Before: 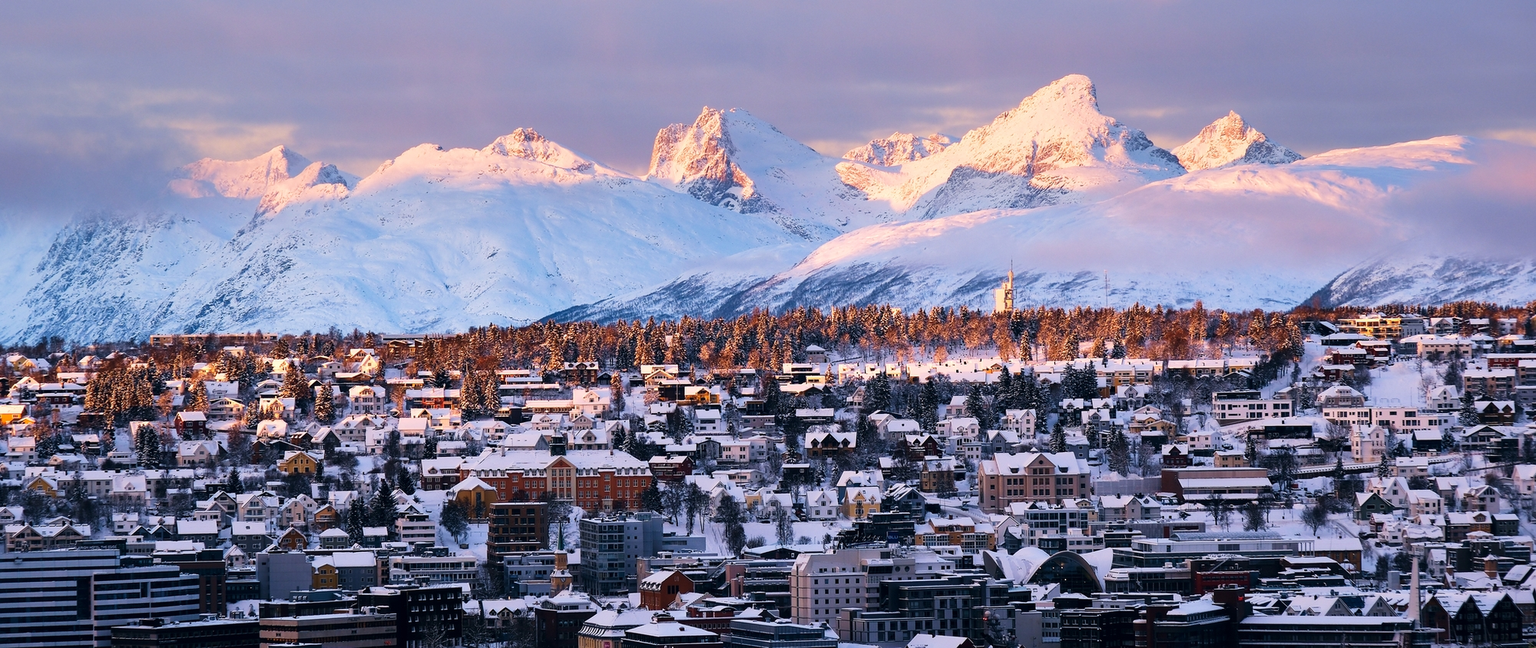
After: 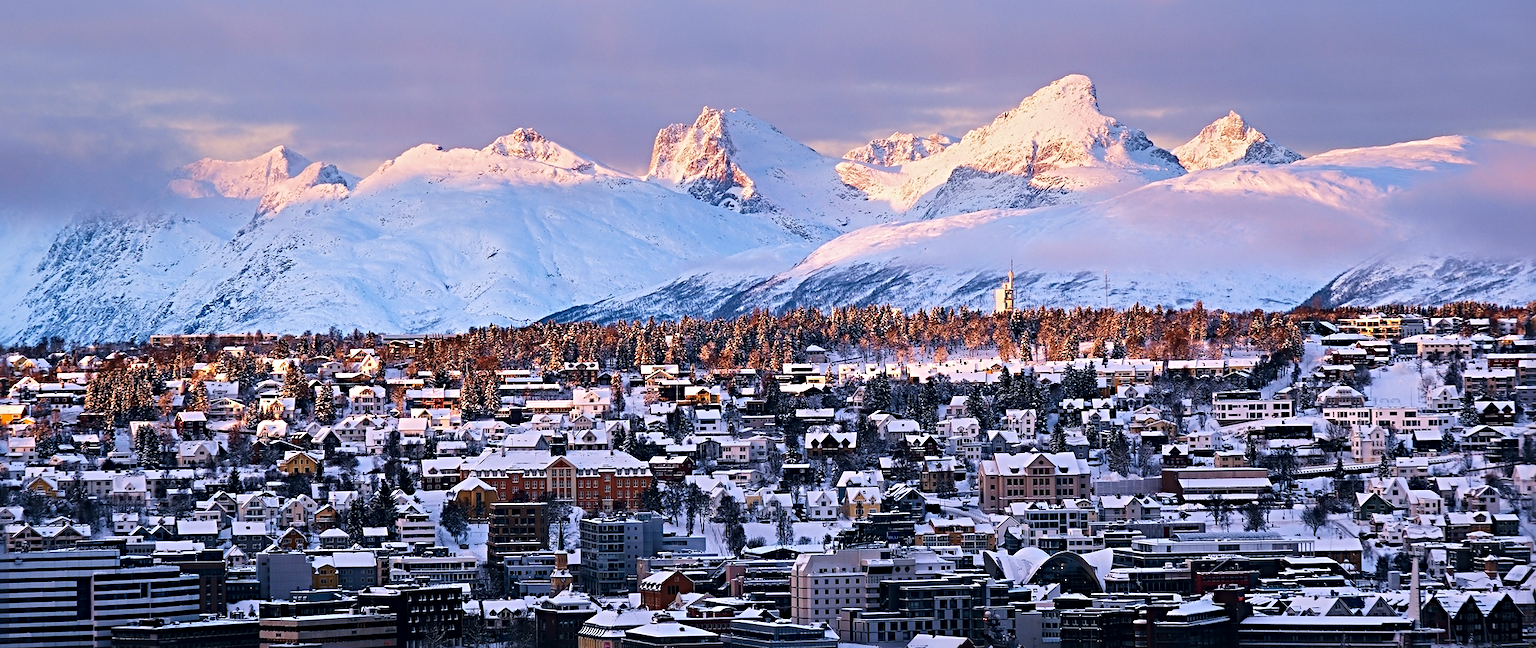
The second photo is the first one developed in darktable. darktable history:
white balance: red 0.976, blue 1.04
sharpen: radius 4.883
